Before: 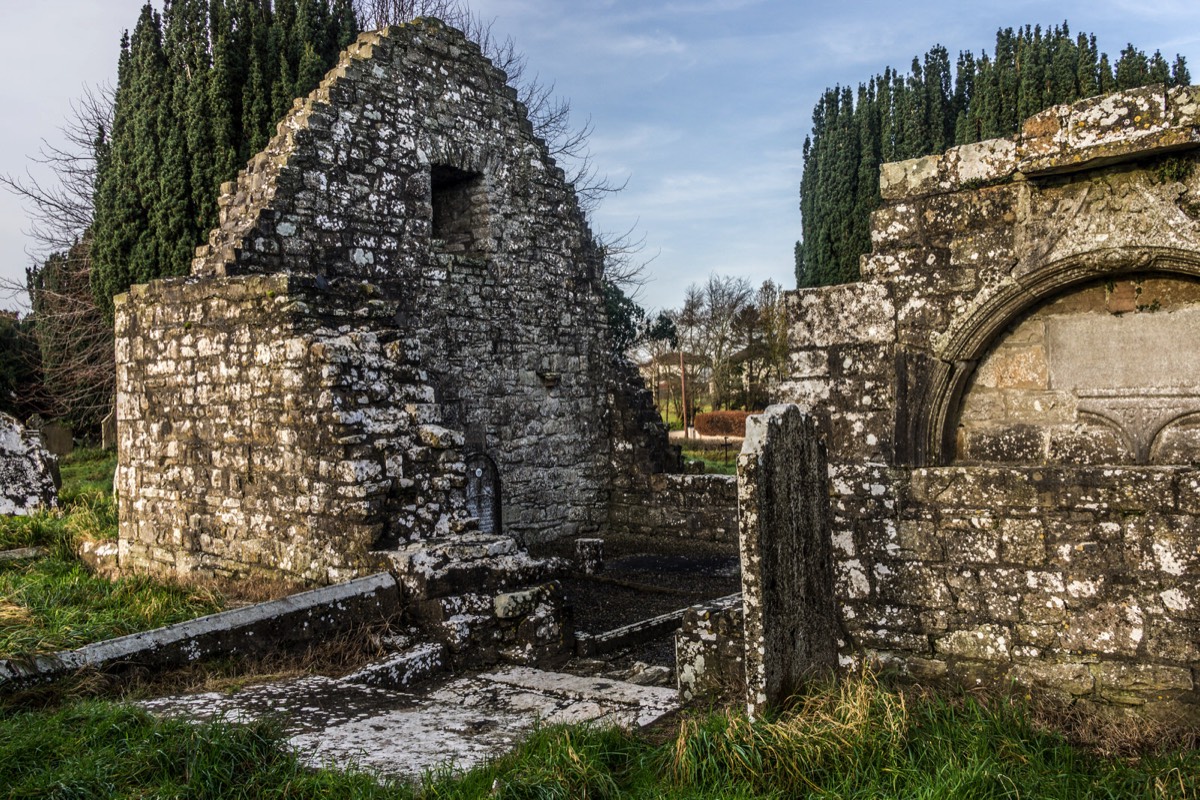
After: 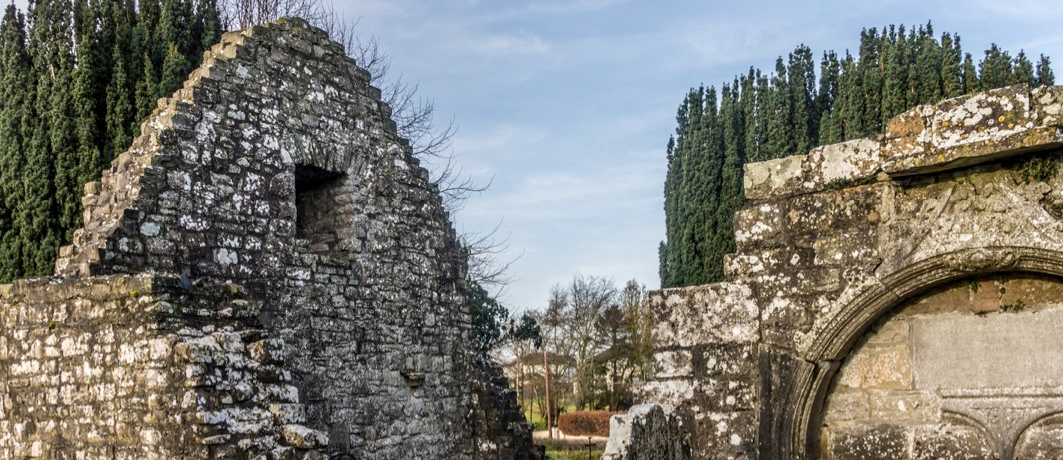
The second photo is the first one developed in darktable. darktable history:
crop and rotate: left 11.351%, bottom 42.397%
